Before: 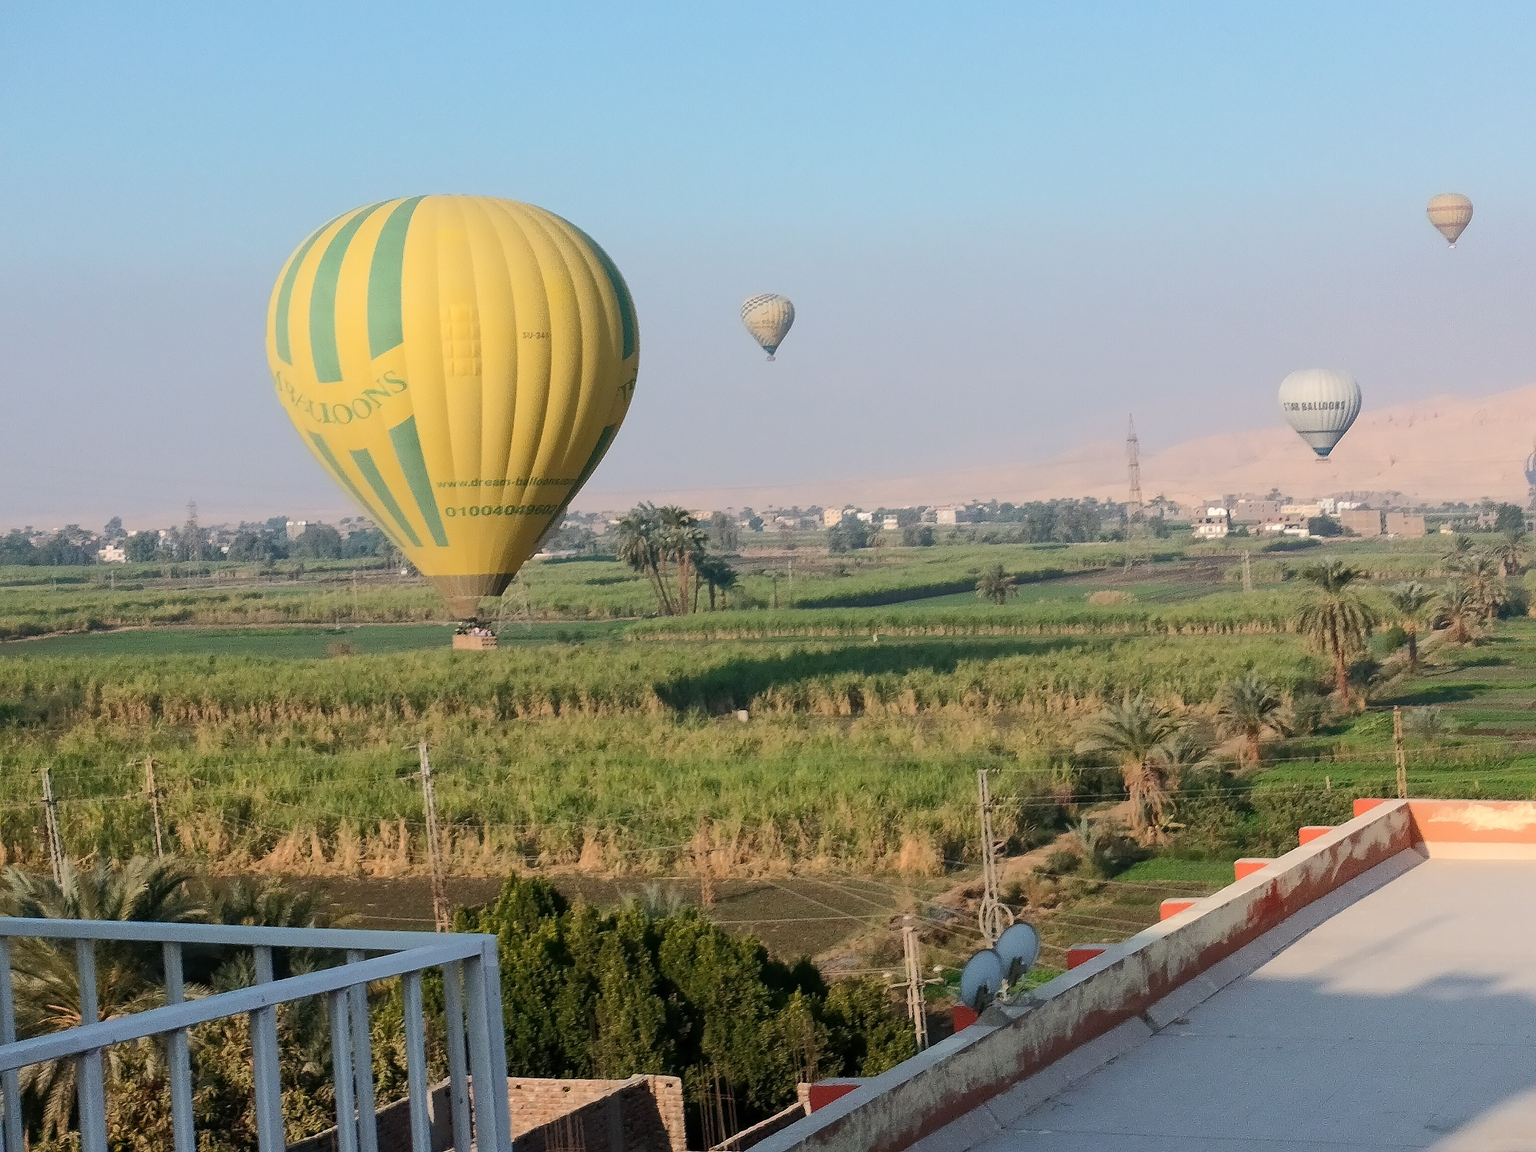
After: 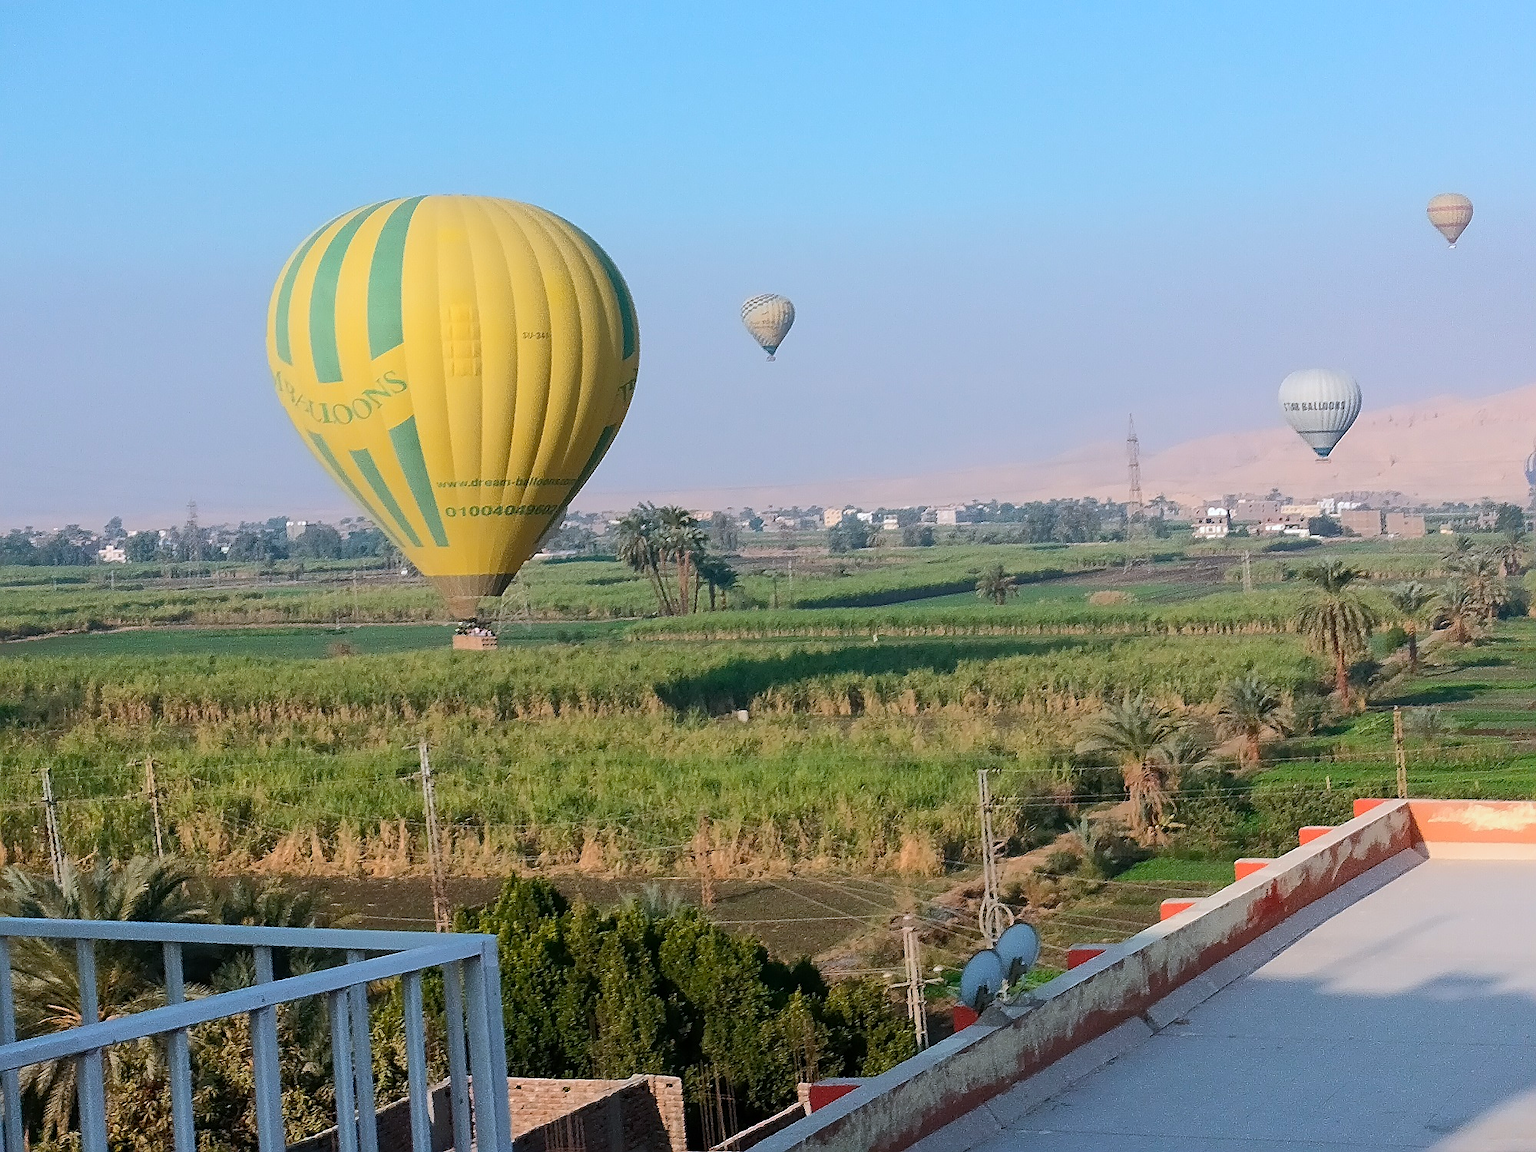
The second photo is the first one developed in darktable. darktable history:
white balance: red 0.954, blue 1.079
sharpen: on, module defaults
